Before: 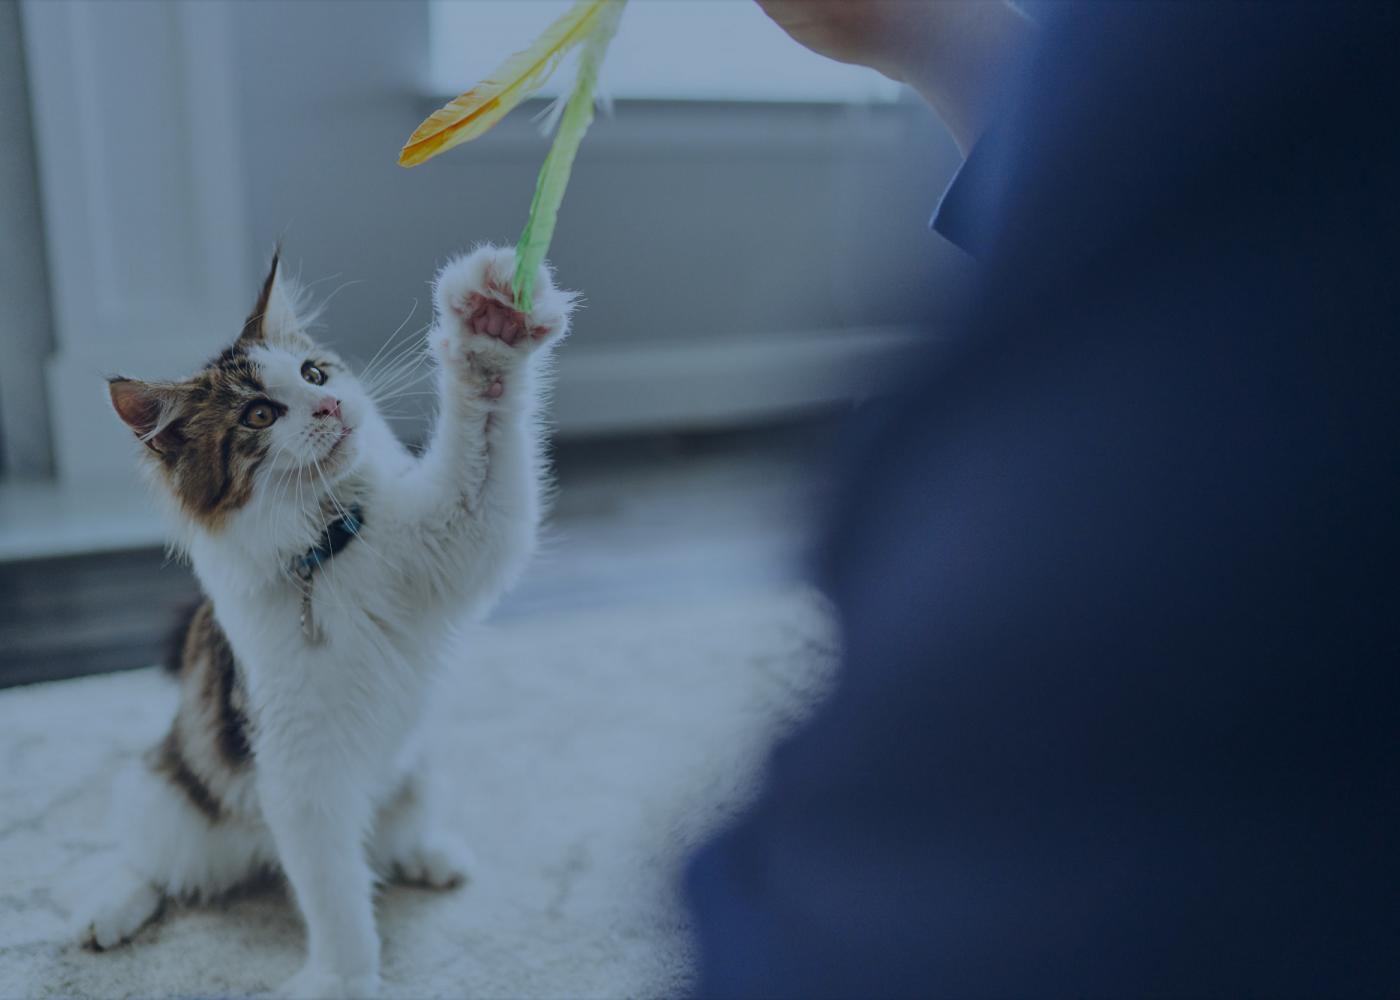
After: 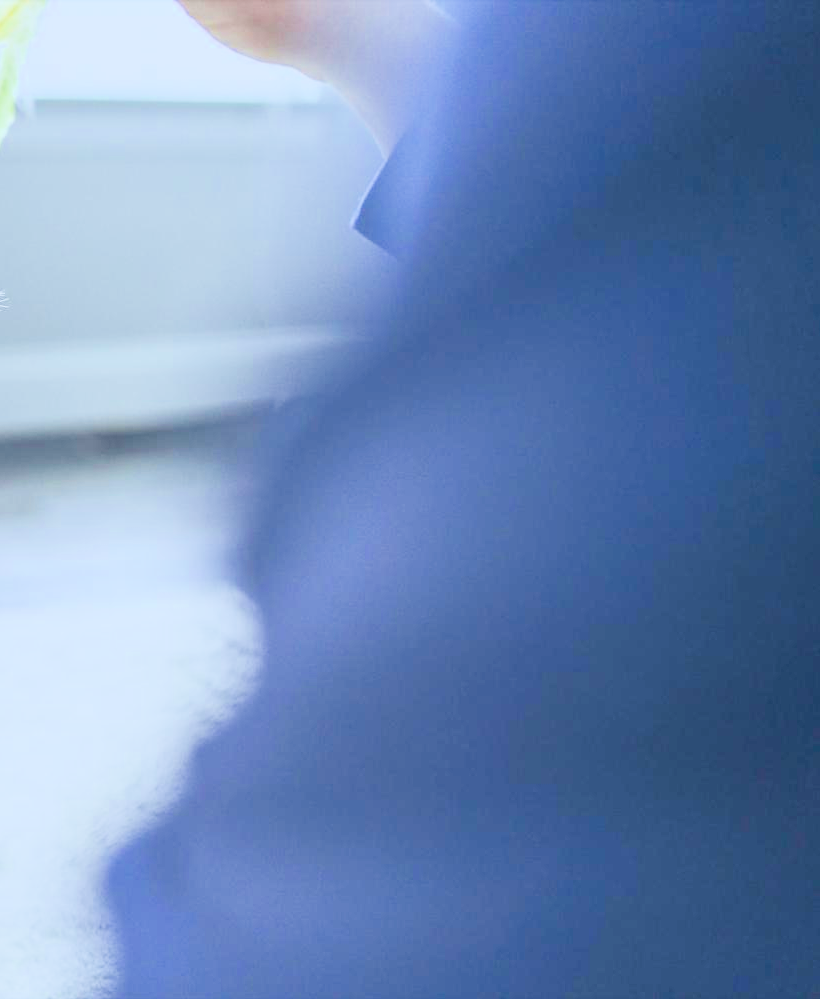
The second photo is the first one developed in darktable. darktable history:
crop: left 41.42%
color balance rgb: shadows lift › chroma 0.817%, shadows lift › hue 114.16°, power › chroma 0.249%, power › hue 62.05°, global offset › luminance 1.485%, linear chroma grading › shadows 16.089%, perceptual saturation grading › global saturation -0.018%, global vibrance 14.871%
exposure: exposure 2.986 EV, compensate highlight preservation false
filmic rgb: black relative exposure -7.47 EV, white relative exposure 4.82 EV, hardness 3.4, iterations of high-quality reconstruction 10
